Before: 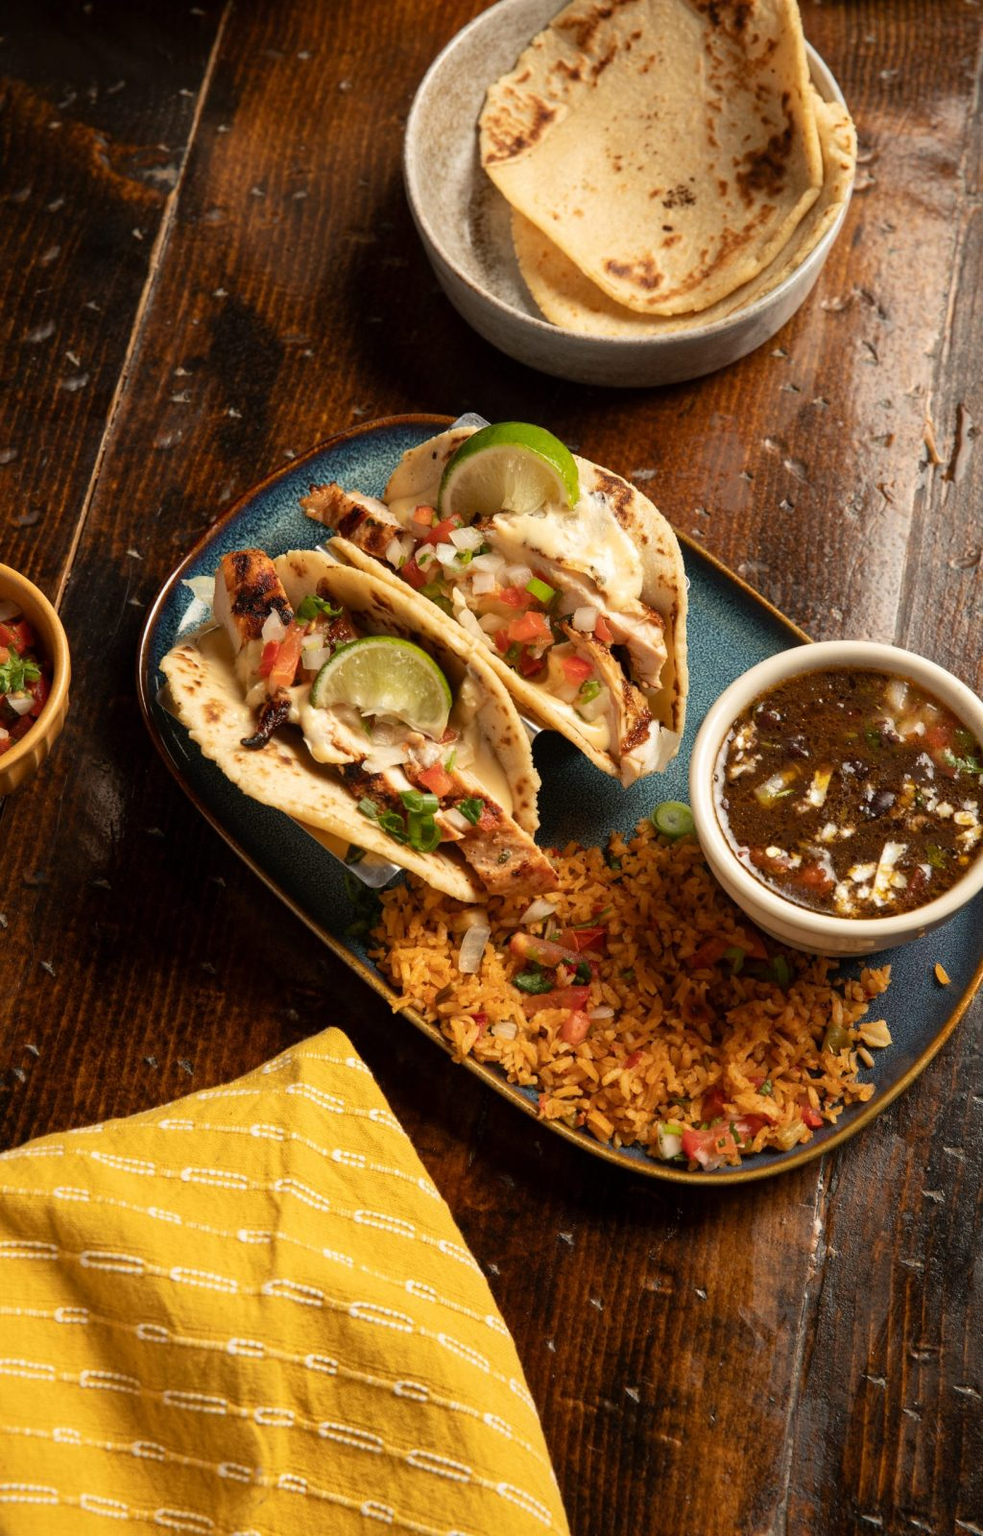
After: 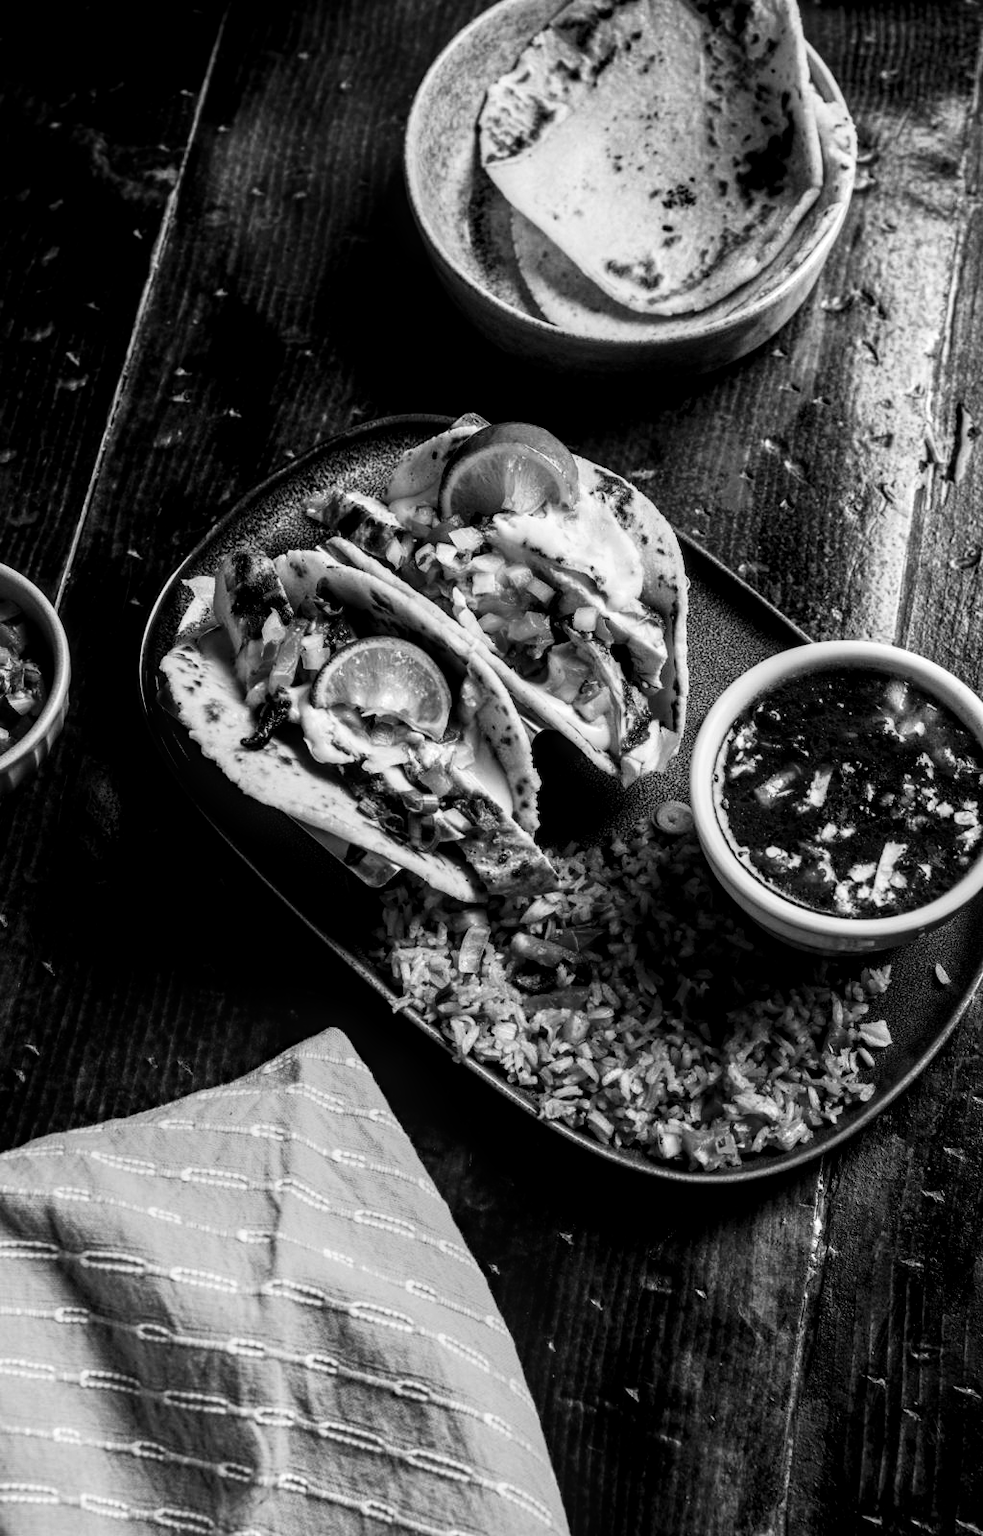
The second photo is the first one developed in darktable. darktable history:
contrast brightness saturation: contrast -0.03, brightness -0.59, saturation -1
color correction: saturation 1.1
local contrast: highlights 25%, detail 150%
velvia: on, module defaults
base curve: curves: ch0 [(0, 0) (0.028, 0.03) (0.121, 0.232) (0.46, 0.748) (0.859, 0.968) (1, 1)], preserve colors none
